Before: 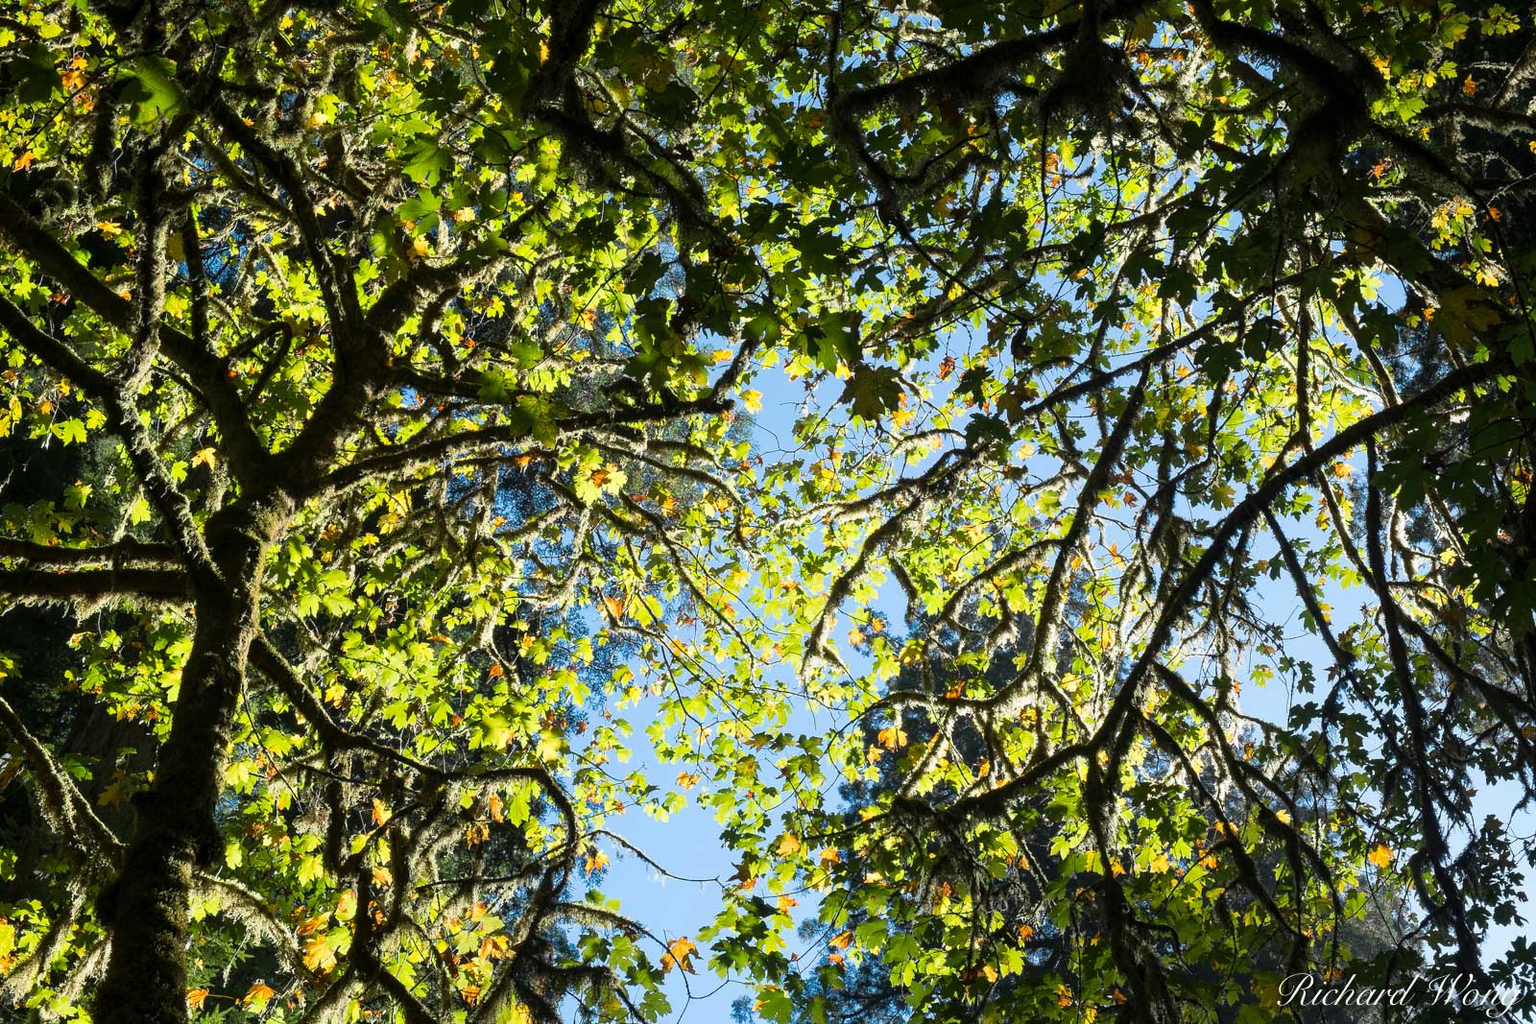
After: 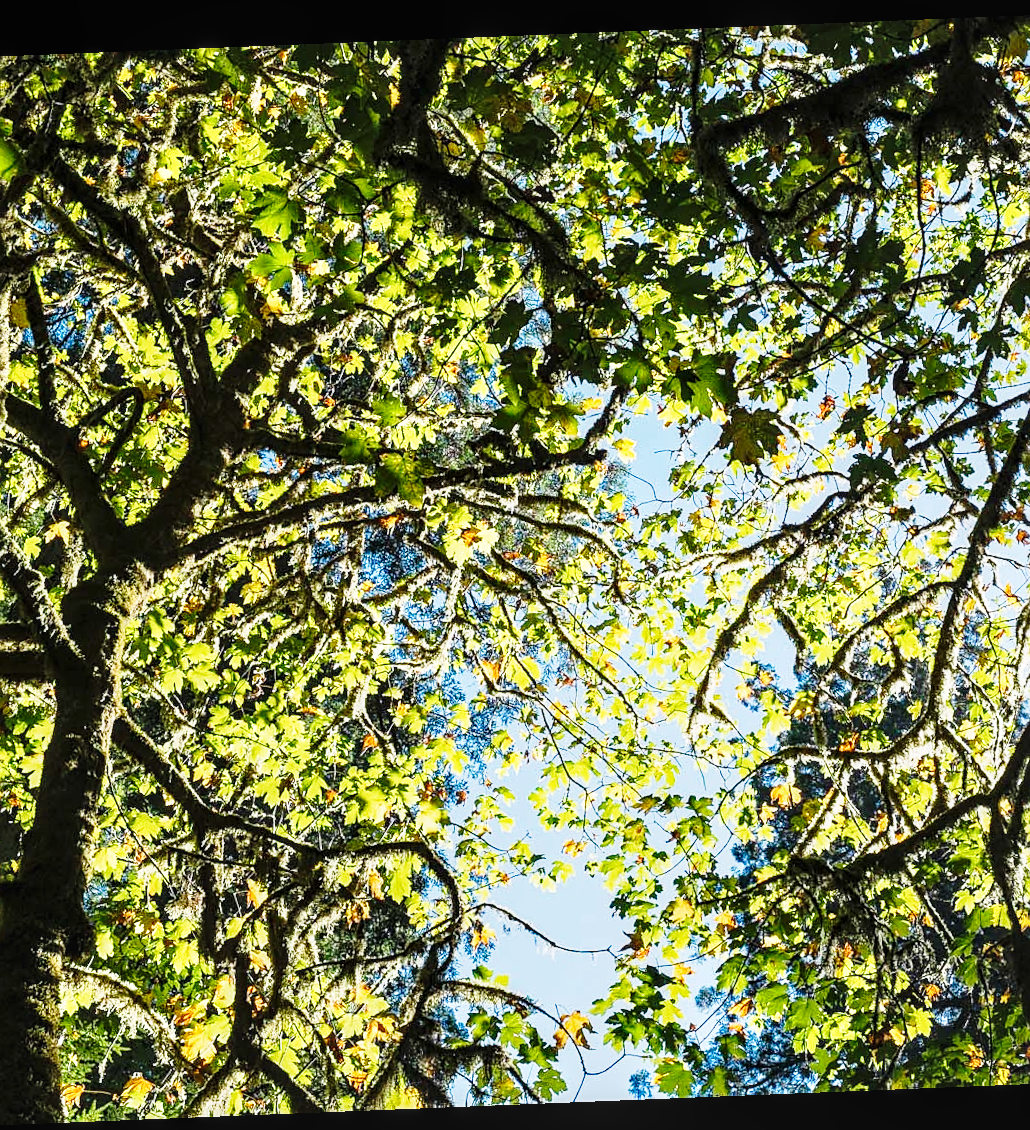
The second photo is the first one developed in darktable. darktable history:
local contrast: detail 130%
crop: left 10.644%, right 26.528%
haze removal: strength 0.29, distance 0.25, compatibility mode true, adaptive false
exposure: exposure 0.2 EV, compensate highlight preservation false
rotate and perspective: rotation -2.29°, automatic cropping off
sharpen: on, module defaults
base curve: curves: ch0 [(0, 0) (0.028, 0.03) (0.121, 0.232) (0.46, 0.748) (0.859, 0.968) (1, 1)], preserve colors none
tone equalizer: on, module defaults
